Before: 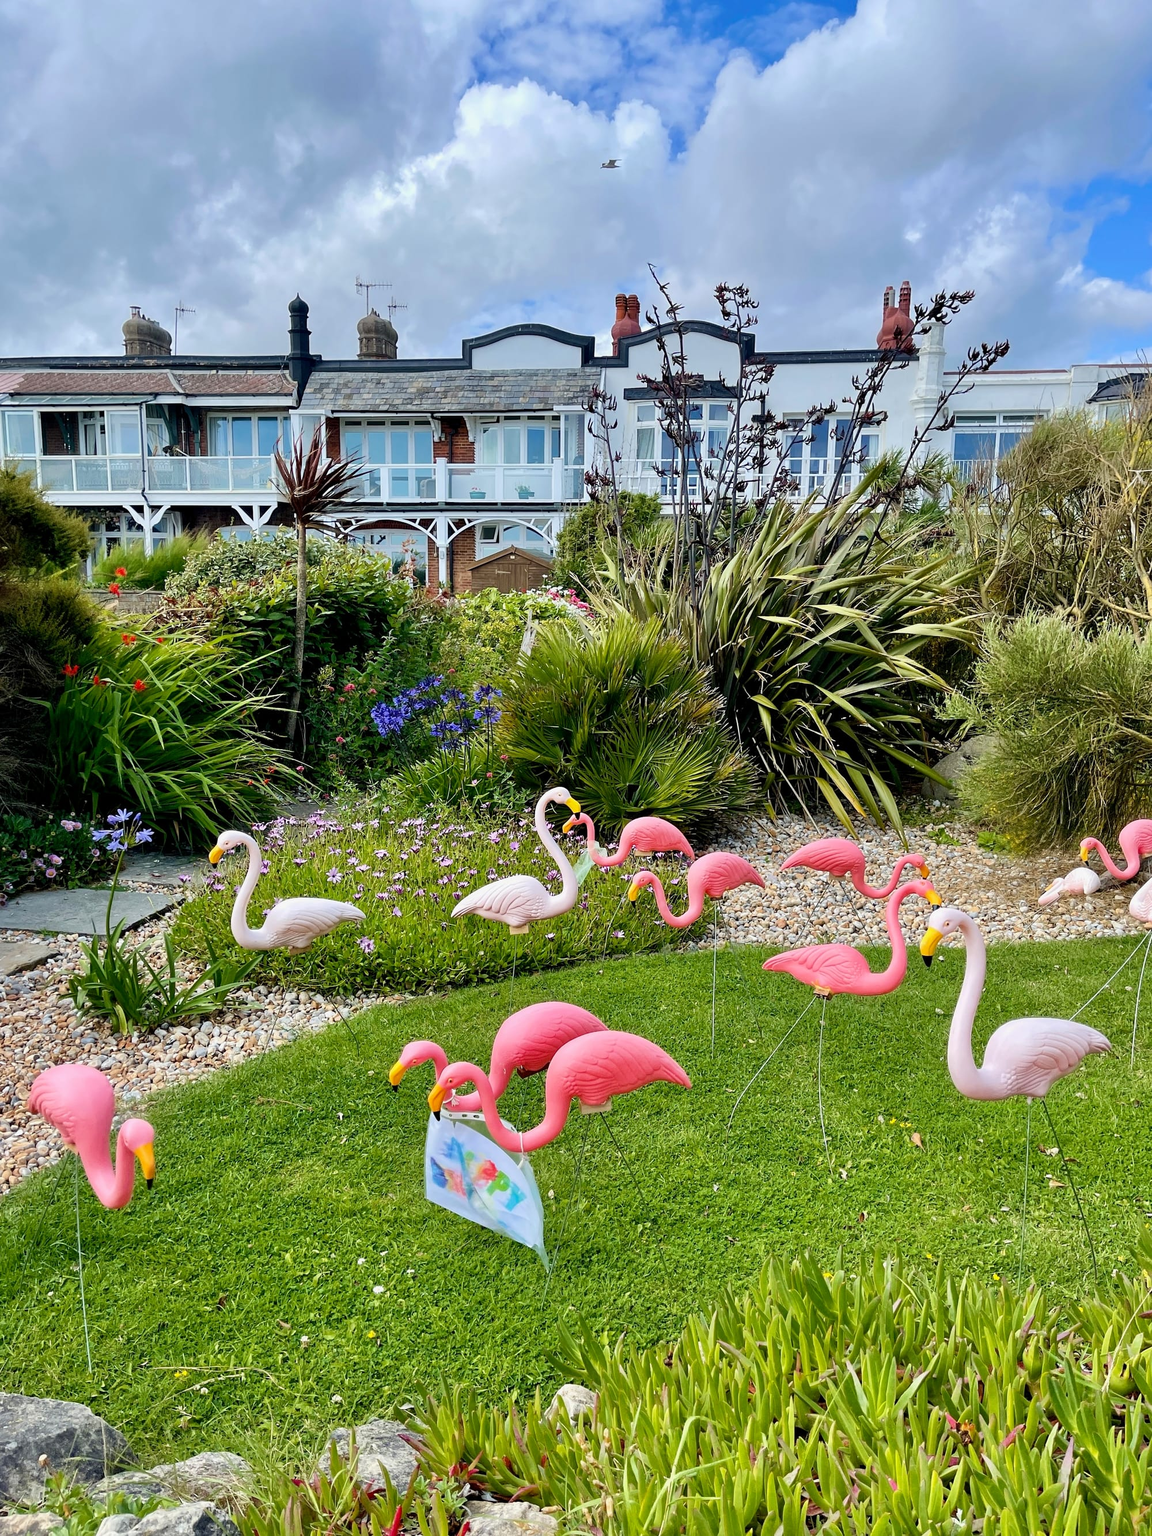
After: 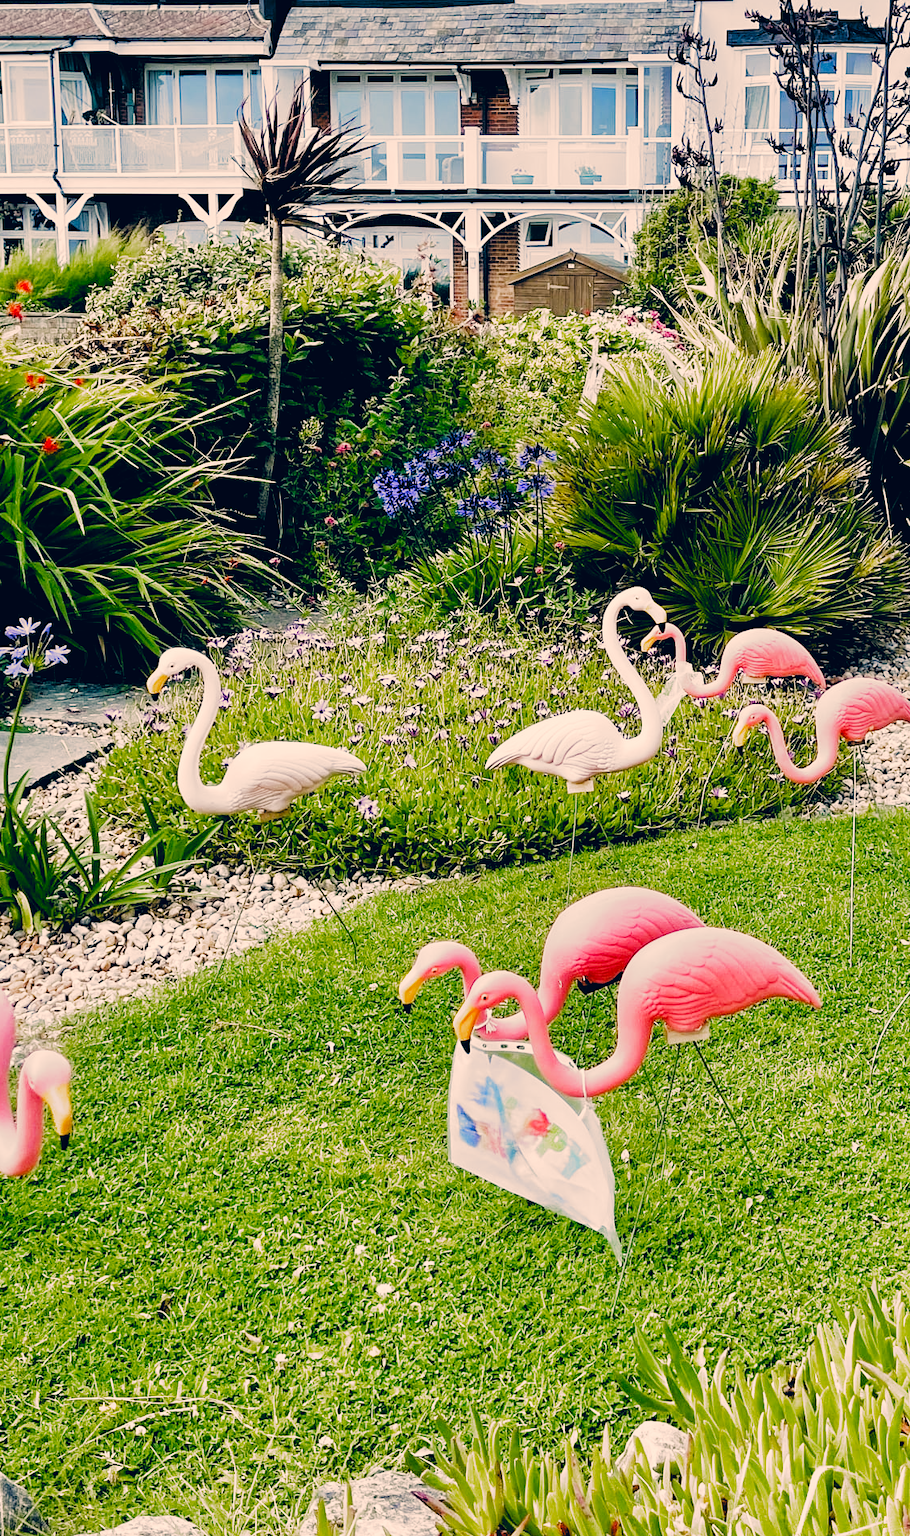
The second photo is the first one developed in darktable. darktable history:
color correction: highlights a* 10.28, highlights b* 14.53, shadows a* -10.06, shadows b* -14.94
exposure: exposure 0.6 EV, compensate exposure bias true, compensate highlight preservation false
crop: left 9.01%, top 23.899%, right 34.415%, bottom 4.502%
filmic rgb: black relative exposure -5 EV, white relative exposure 3.97 EV, hardness 2.9, contrast 1.3, highlights saturation mix -30.19%, preserve chrominance no, color science v3 (2019), use custom middle-gray values true
